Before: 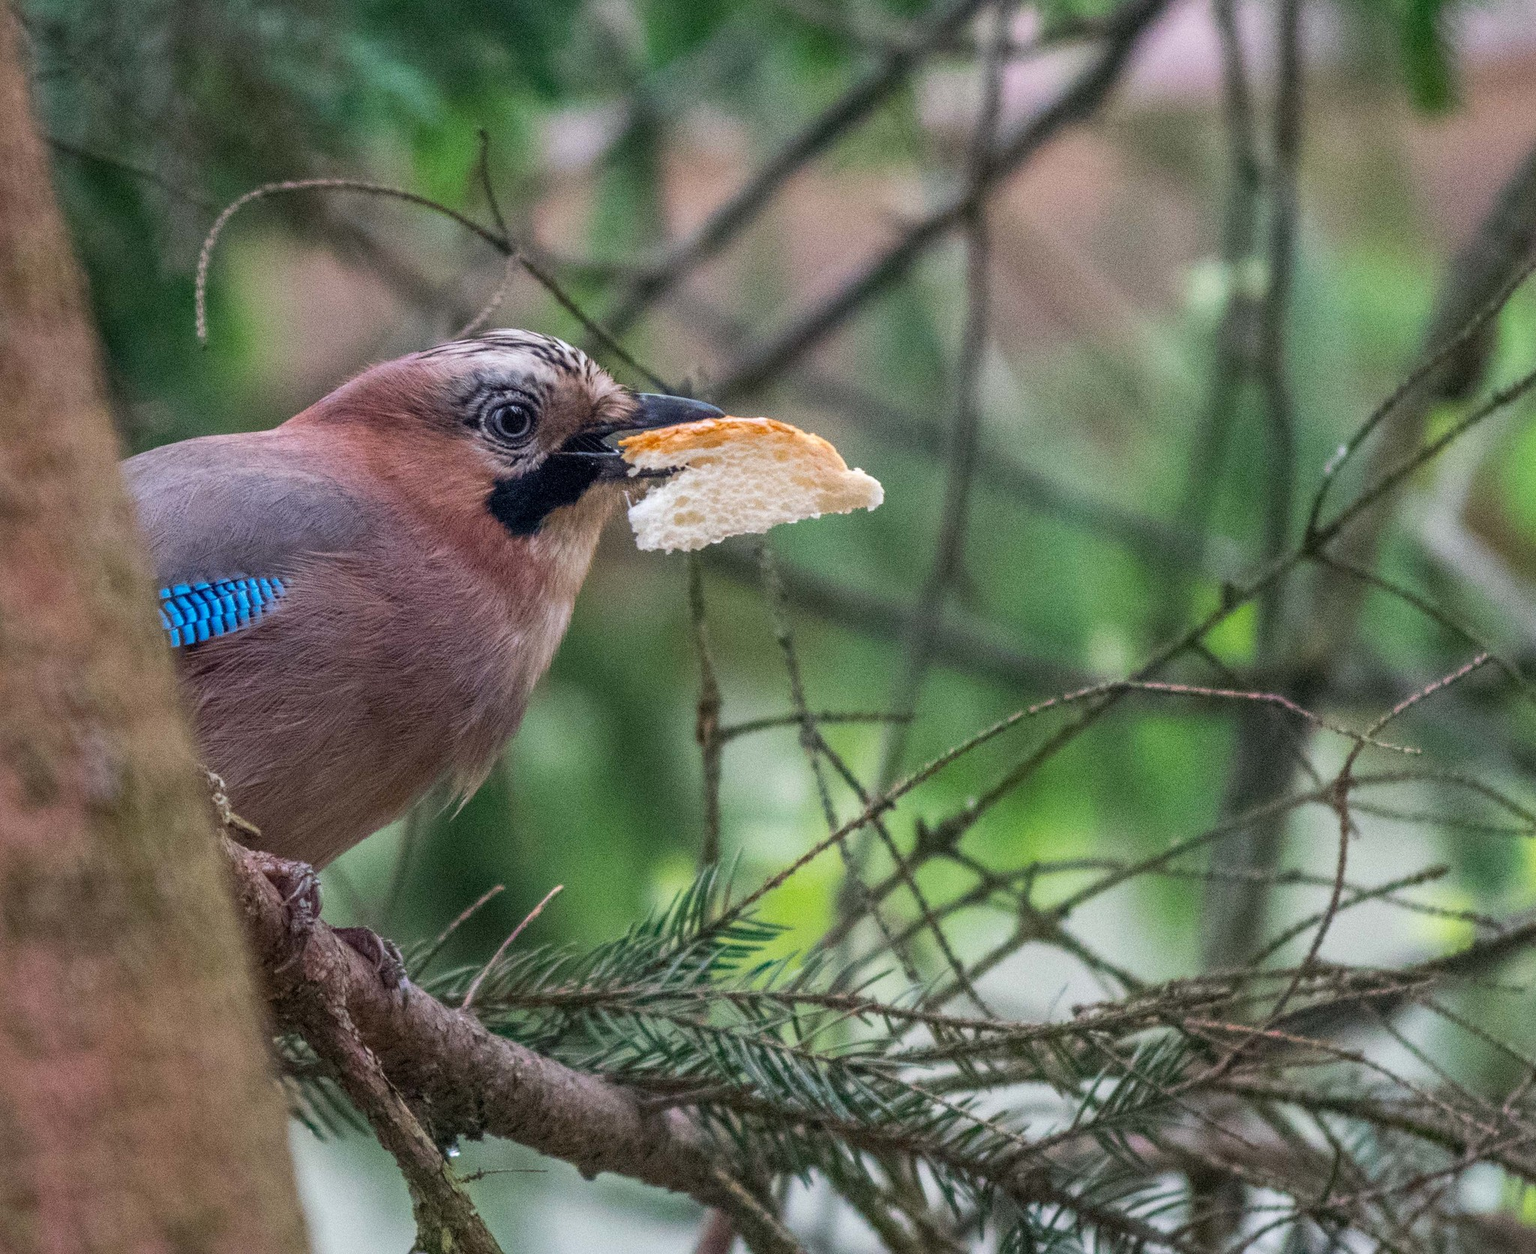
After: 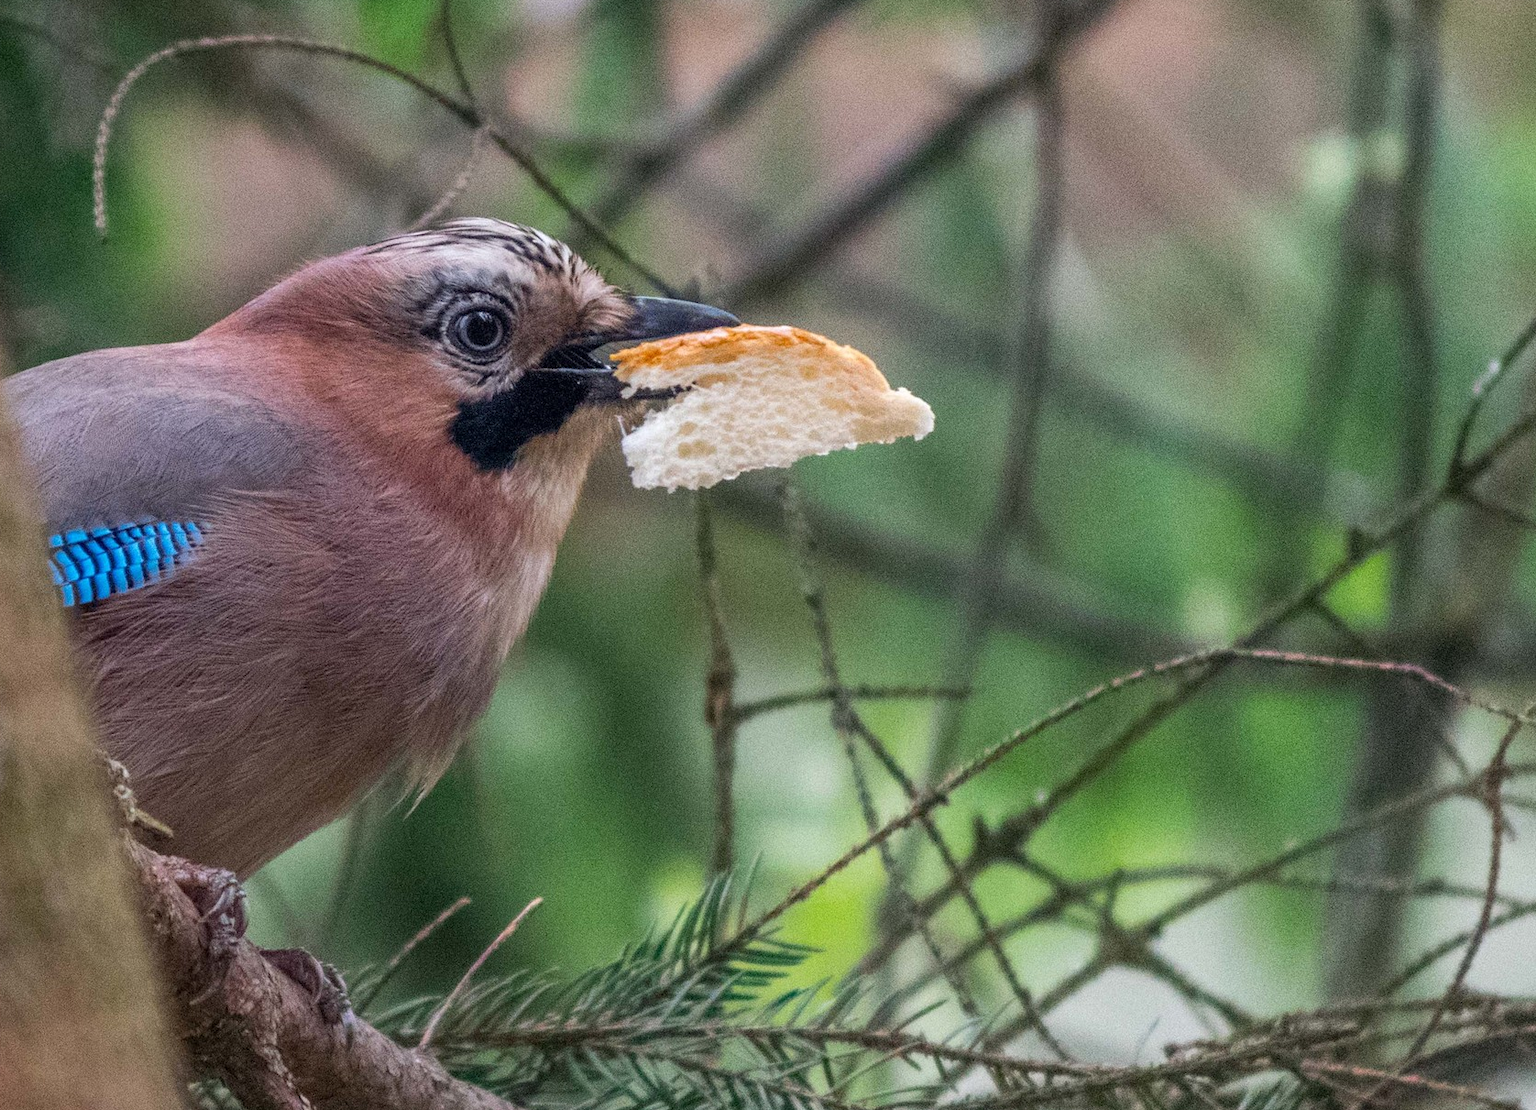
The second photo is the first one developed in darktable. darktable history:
crop: left 7.766%, top 12.024%, right 10.386%, bottom 15.484%
